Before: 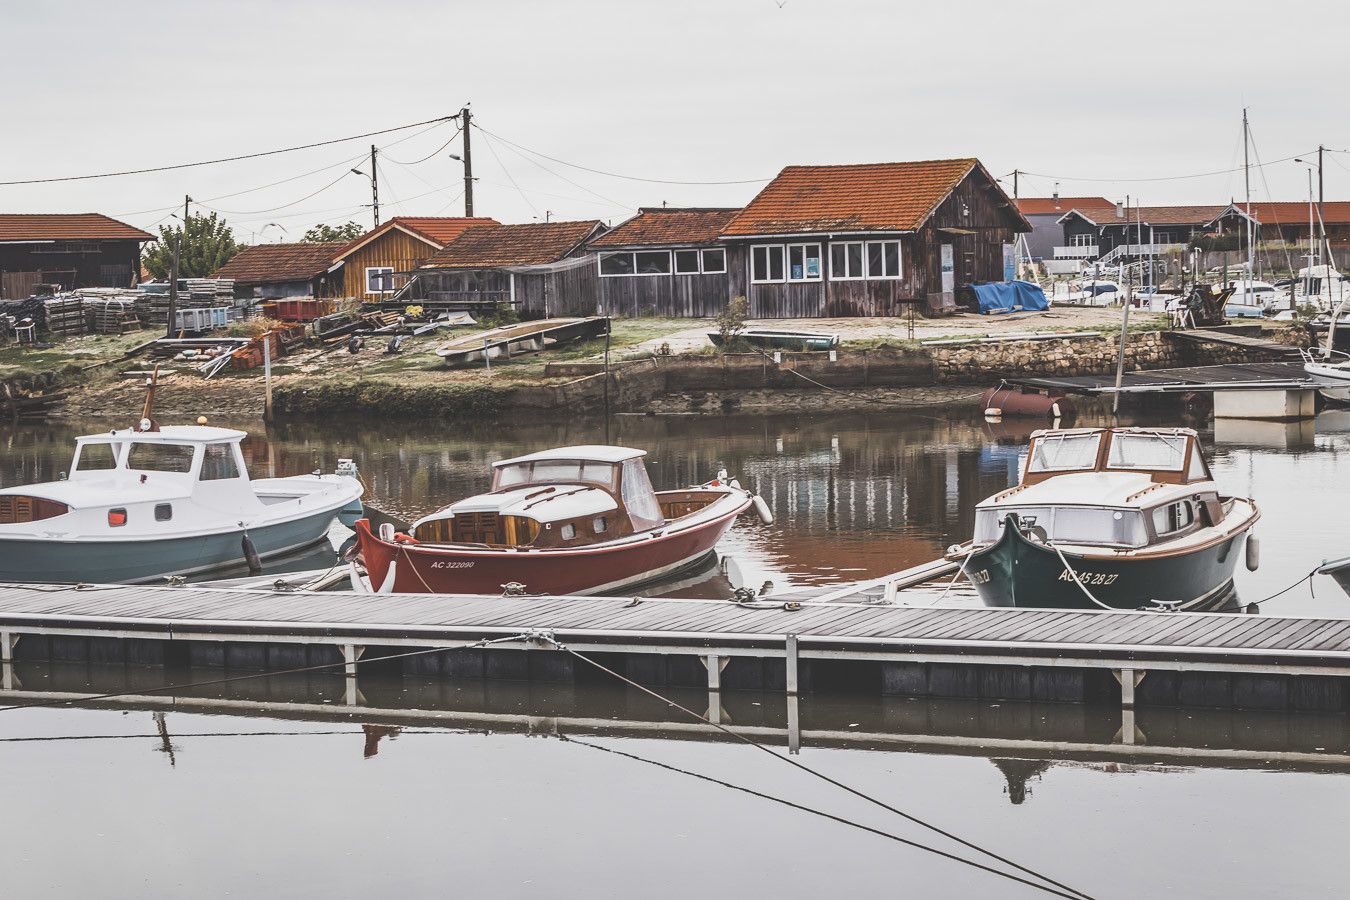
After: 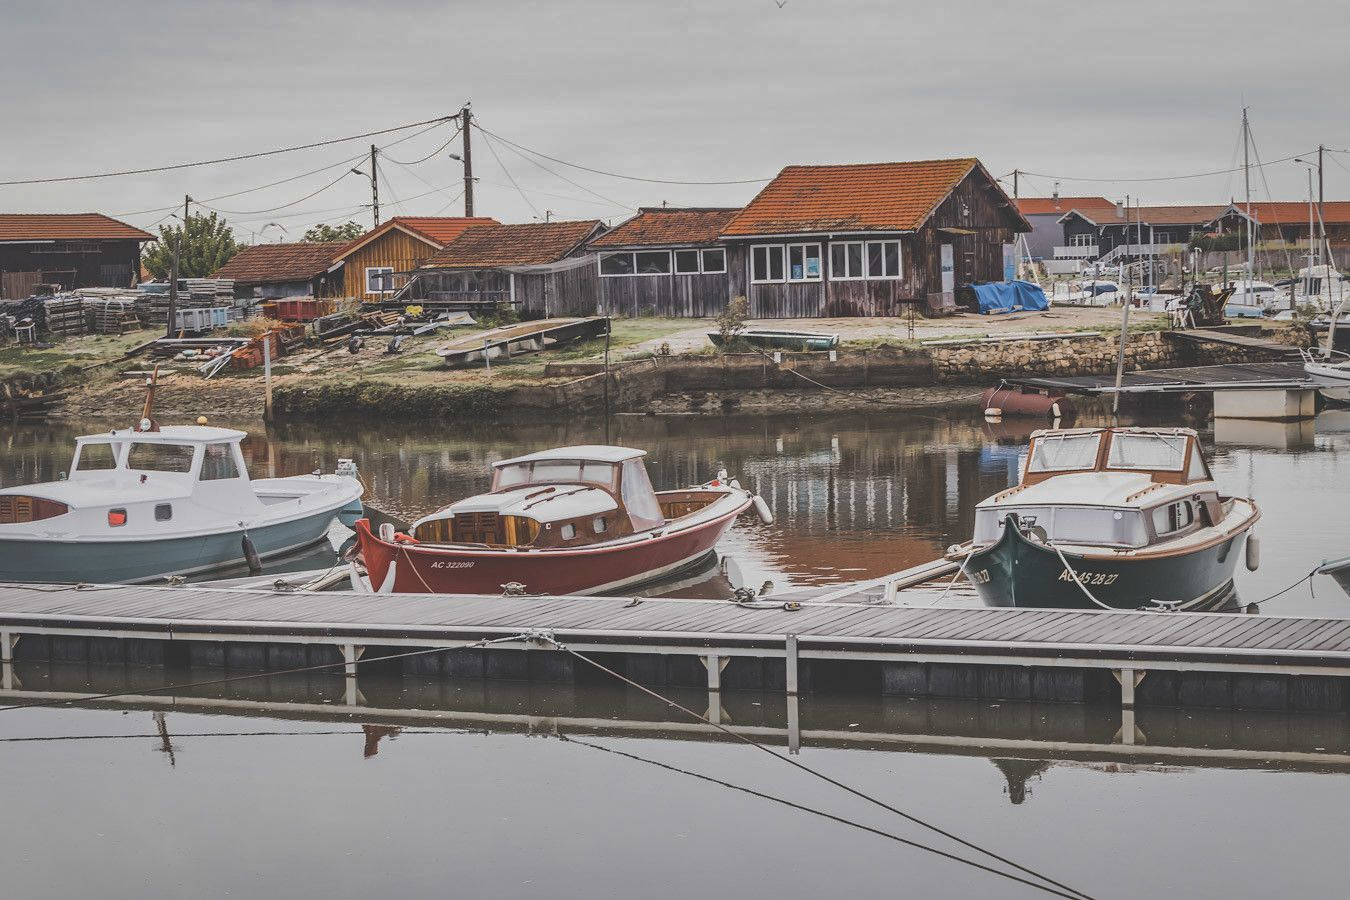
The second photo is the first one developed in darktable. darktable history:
shadows and highlights: shadows 24.87, highlights -71.25
